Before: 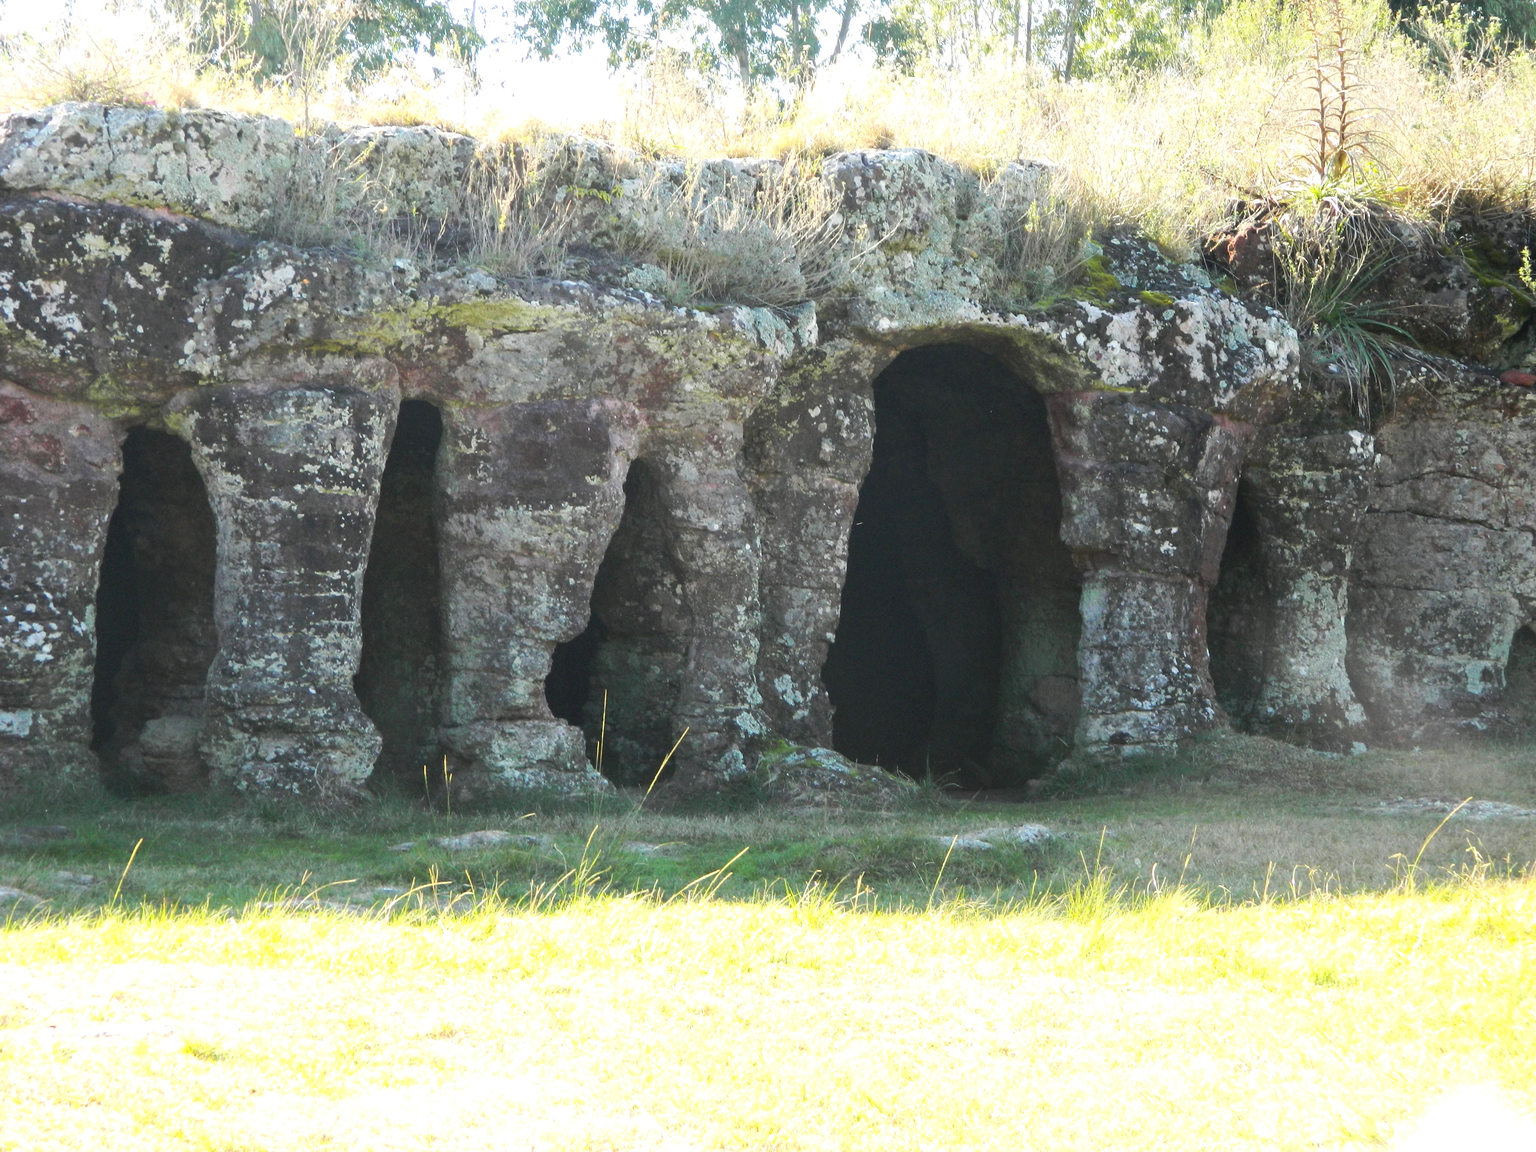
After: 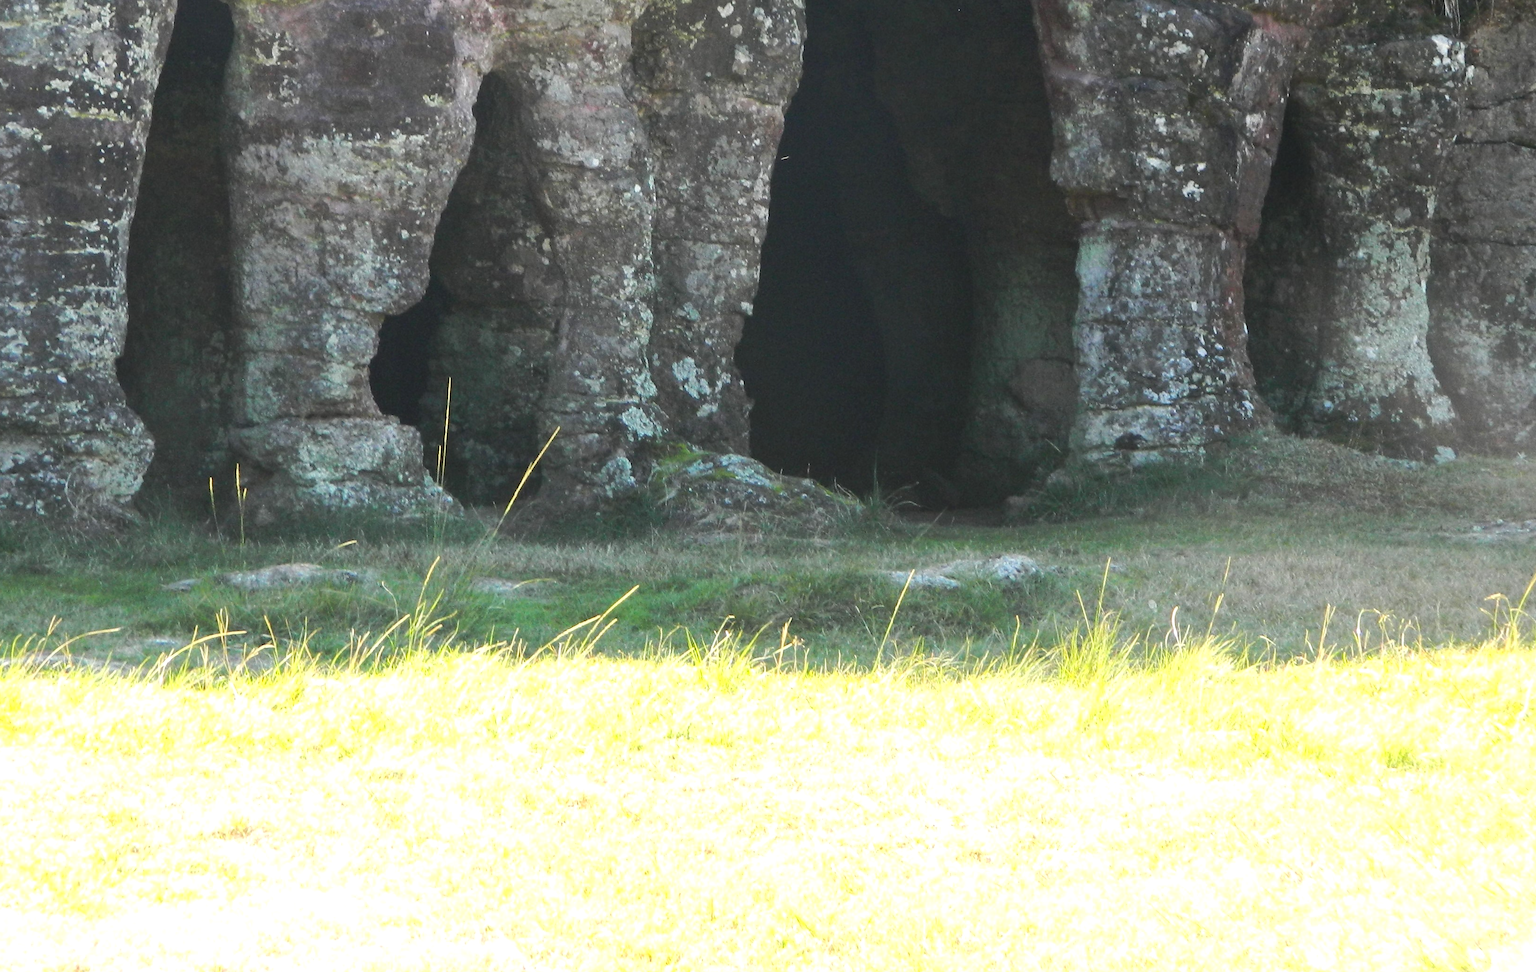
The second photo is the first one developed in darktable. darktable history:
crop and rotate: left 17.299%, top 35.115%, right 7.015%, bottom 1.024%
exposure: black level correction -0.003, exposure 0.04 EV, compensate highlight preservation false
